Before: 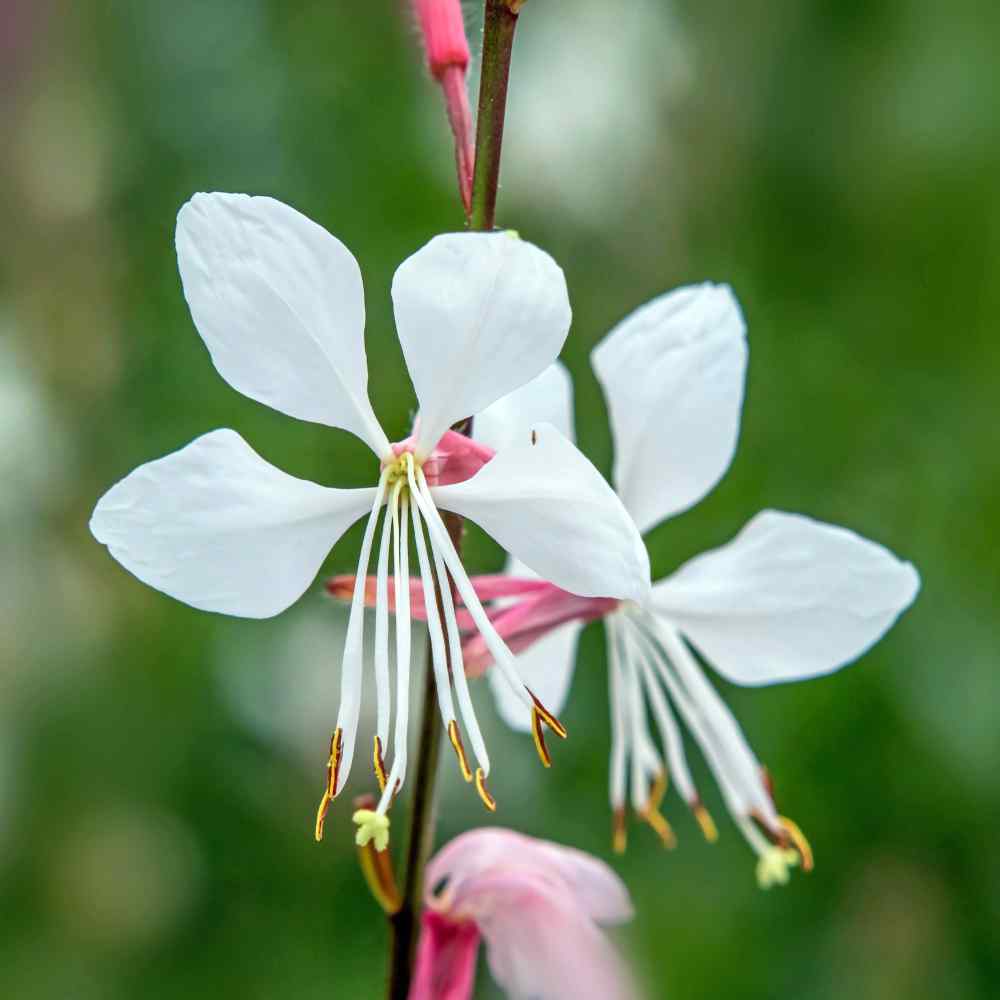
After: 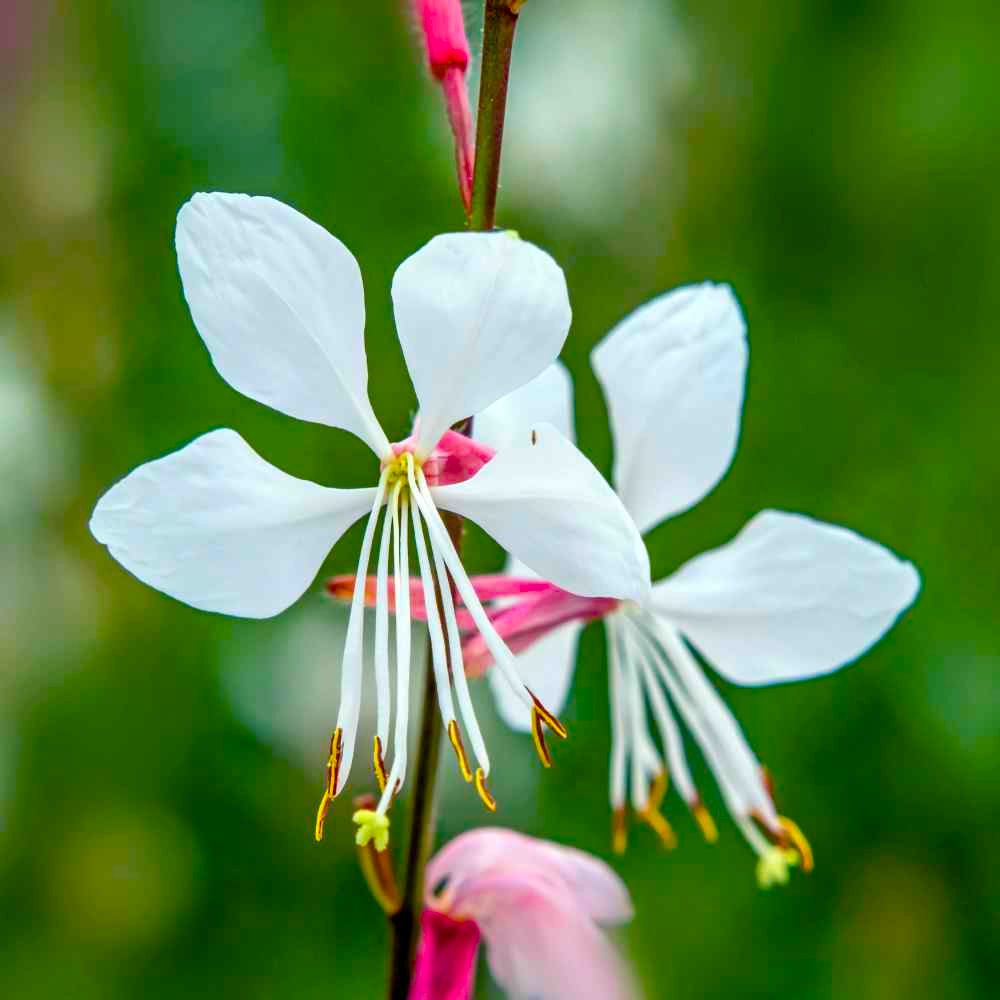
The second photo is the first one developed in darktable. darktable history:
color balance rgb: linear chroma grading › mid-tones 7.194%, perceptual saturation grading › global saturation 35.707%, perceptual saturation grading › shadows 34.616%, global vibrance 20%
